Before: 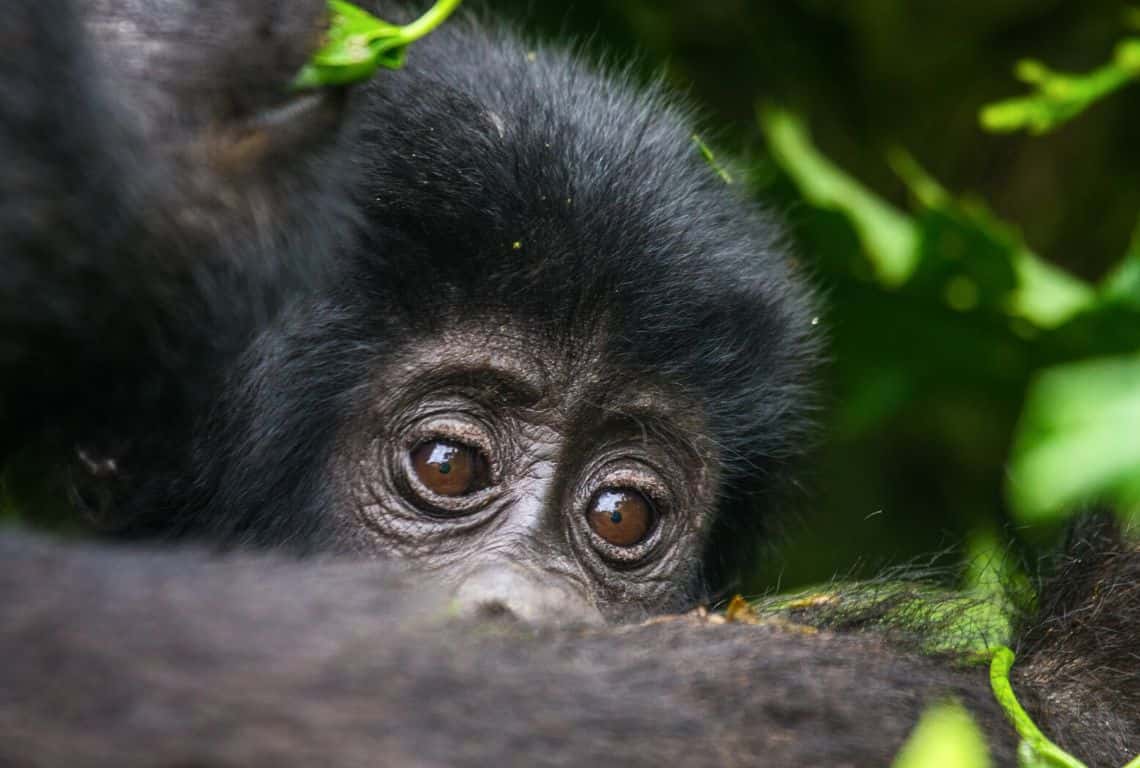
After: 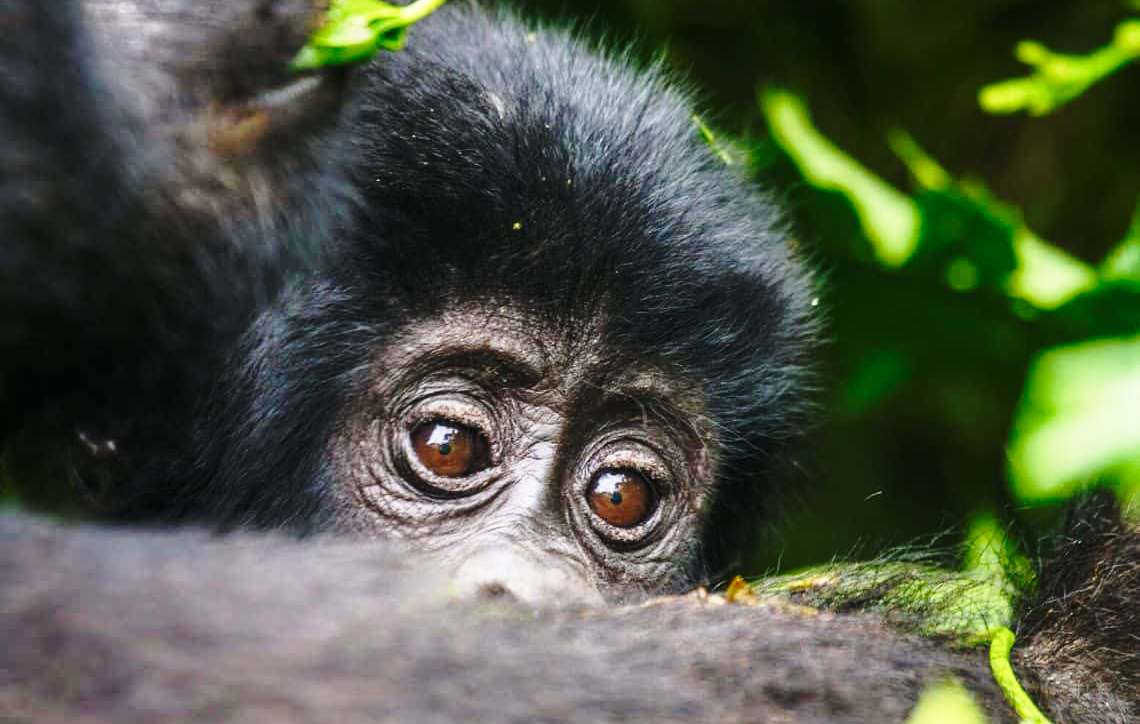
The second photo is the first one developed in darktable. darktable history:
crop and rotate: top 2.555%, bottom 3.115%
base curve: curves: ch0 [(0, 0) (0.032, 0.037) (0.105, 0.228) (0.435, 0.76) (0.856, 0.983) (1, 1)], preserve colors none
